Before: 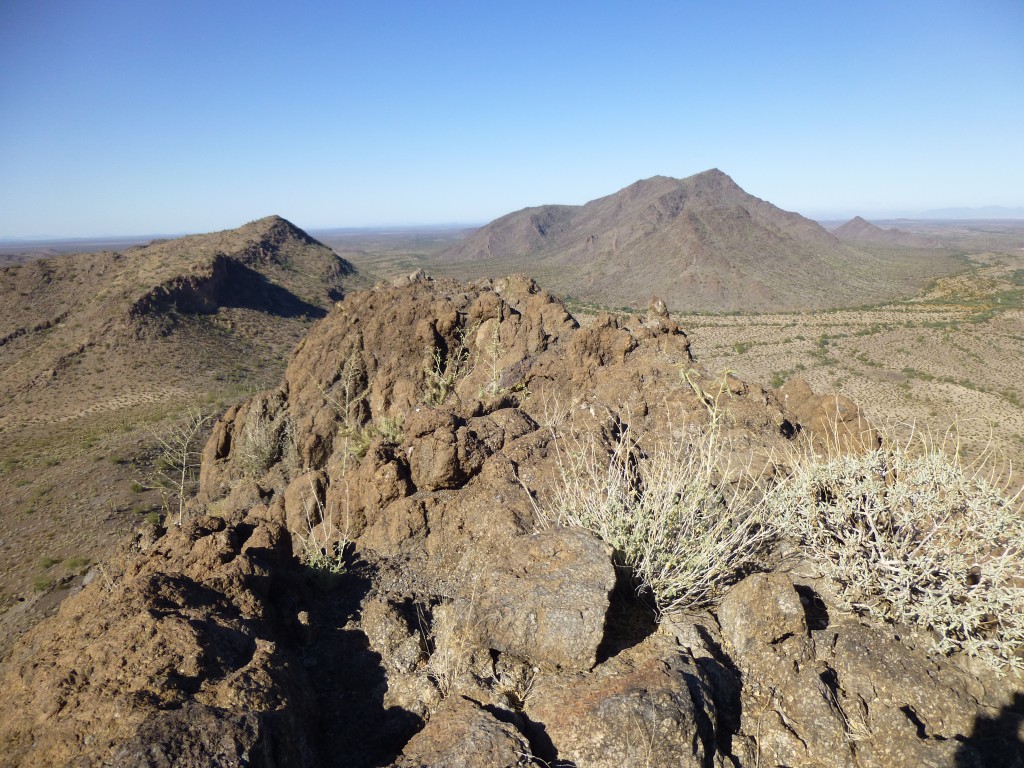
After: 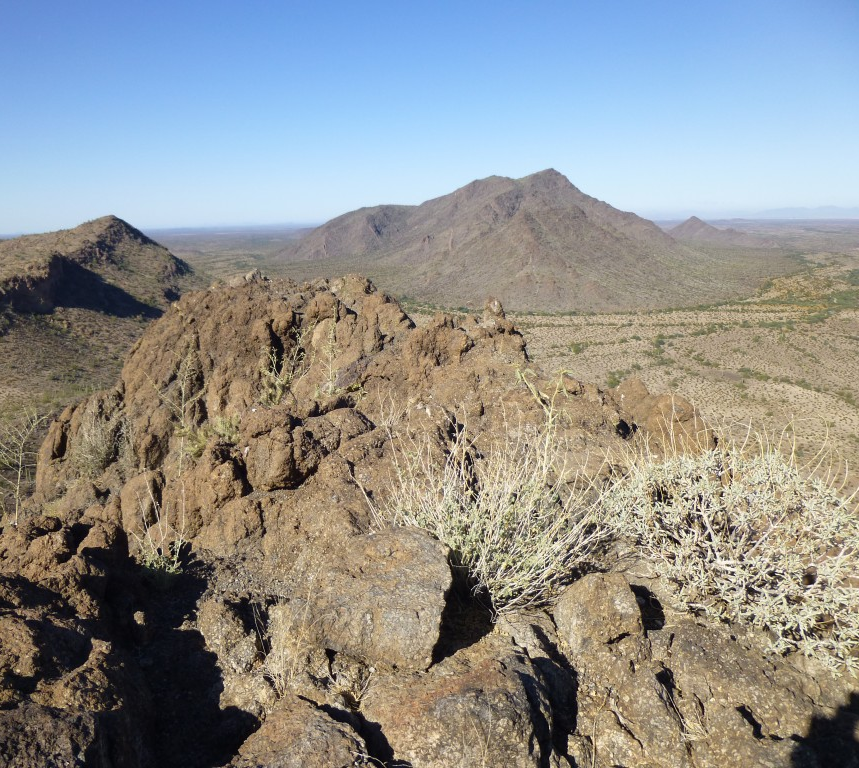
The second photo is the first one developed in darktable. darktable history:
crop: left 16.04%
